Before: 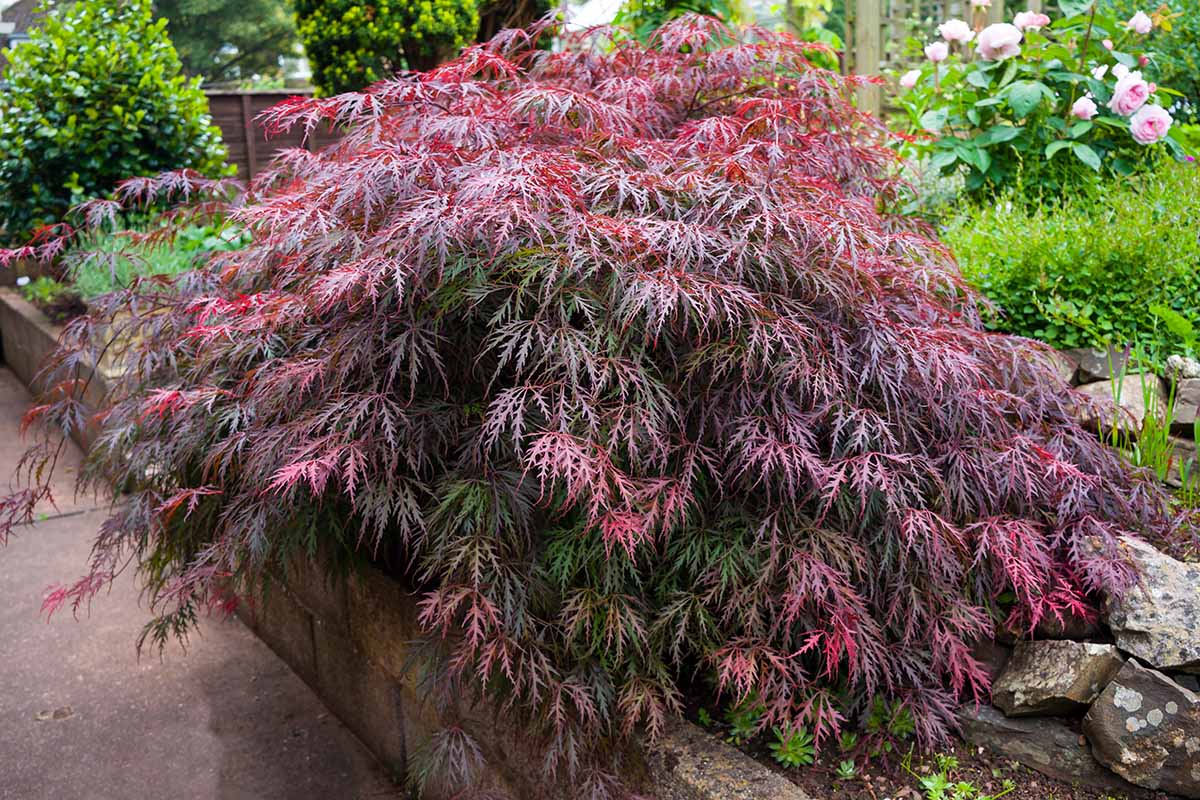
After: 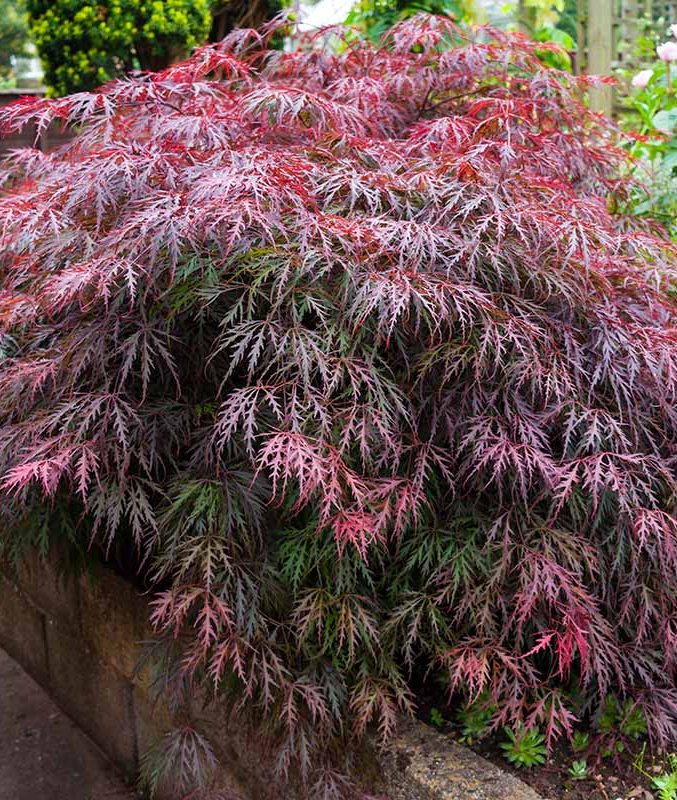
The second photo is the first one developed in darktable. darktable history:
crop and rotate: left 22.409%, right 21.167%
